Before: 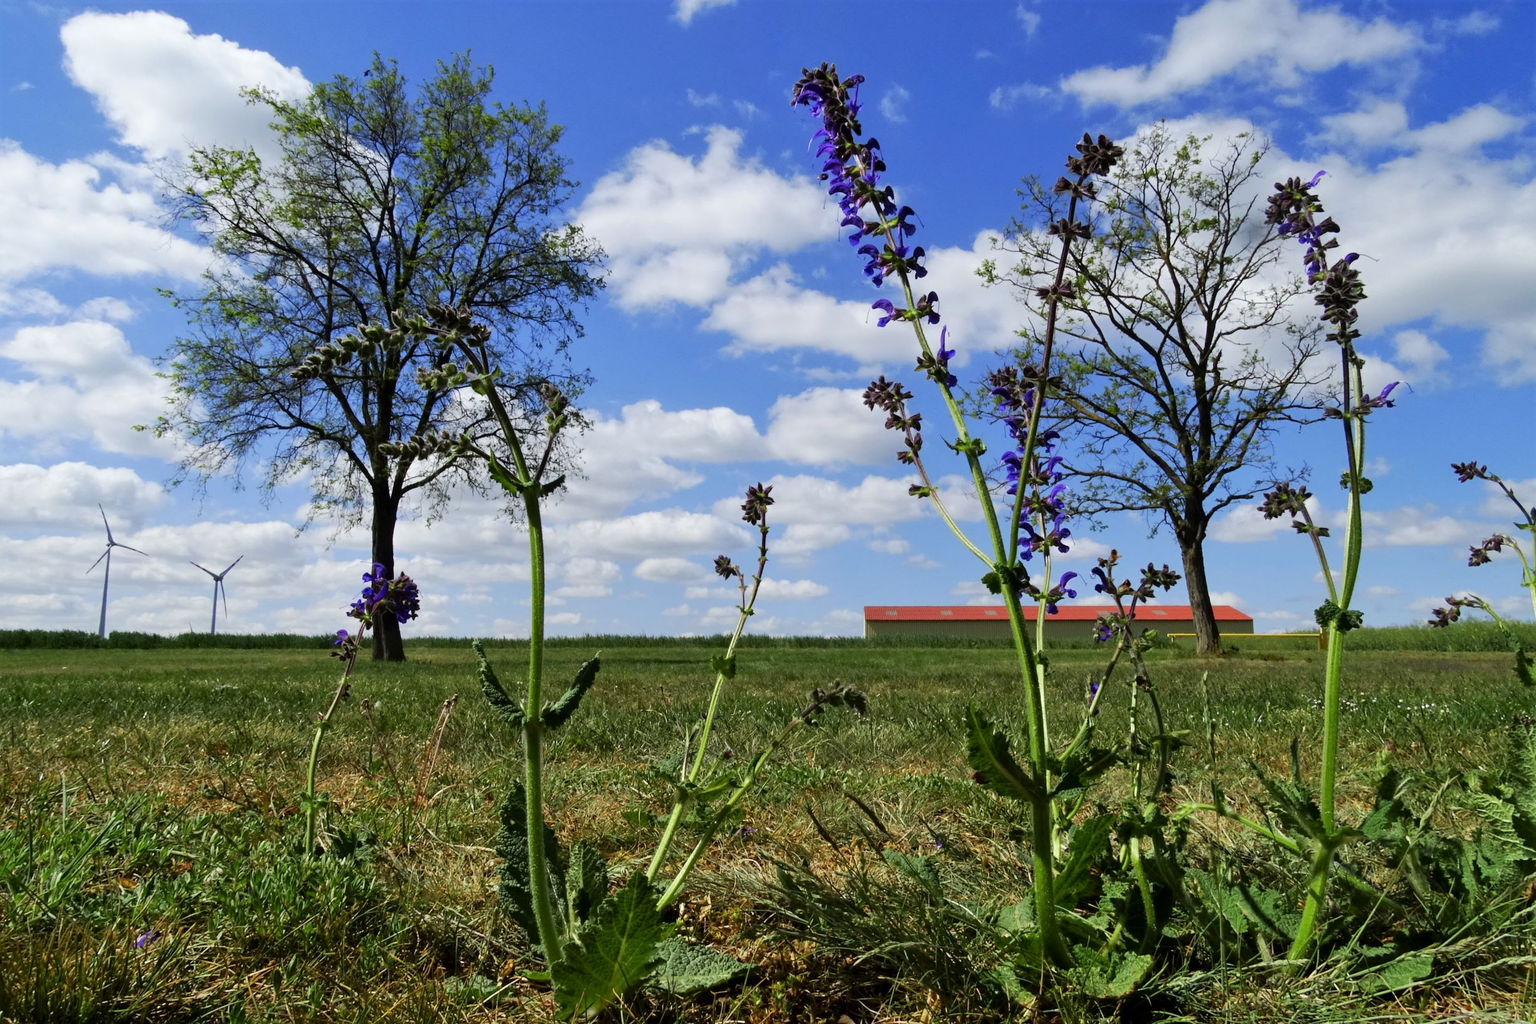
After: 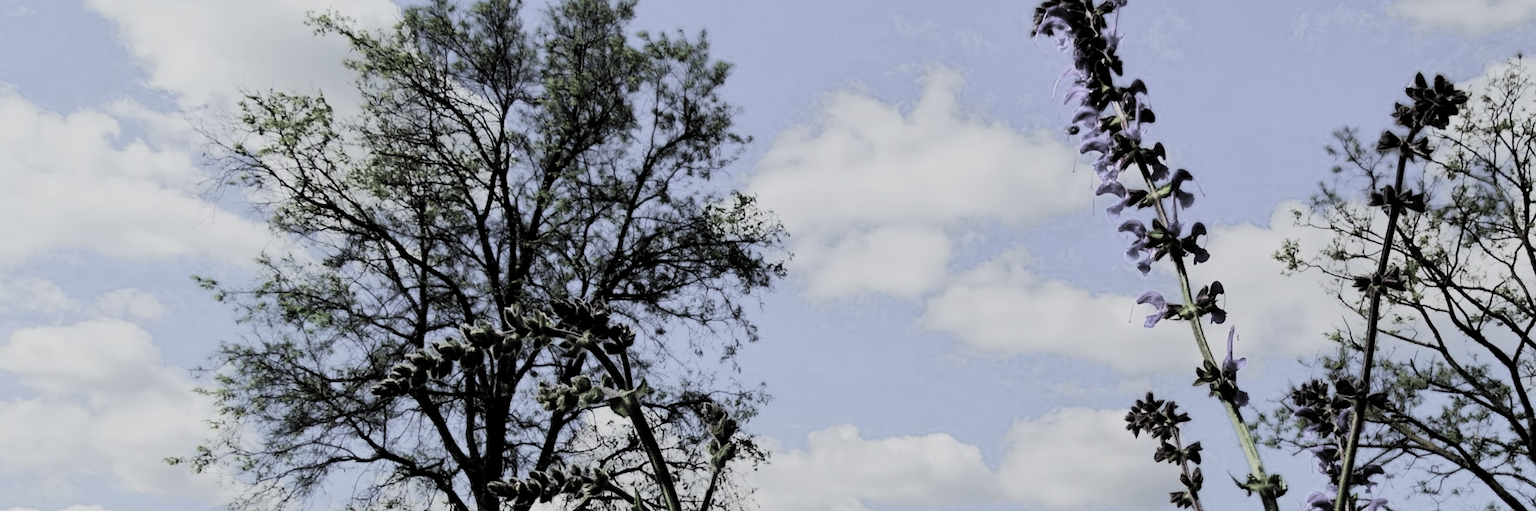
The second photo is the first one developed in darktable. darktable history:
filmic rgb: black relative exposure -5.08 EV, white relative exposure 3.99 EV, threshold 5.99 EV, hardness 2.88, contrast 1.3, highlights saturation mix -30.09%, color science v5 (2021), iterations of high-quality reconstruction 0, contrast in shadows safe, contrast in highlights safe, enable highlight reconstruction true
crop: left 0.547%, top 7.635%, right 23.458%, bottom 54.333%
